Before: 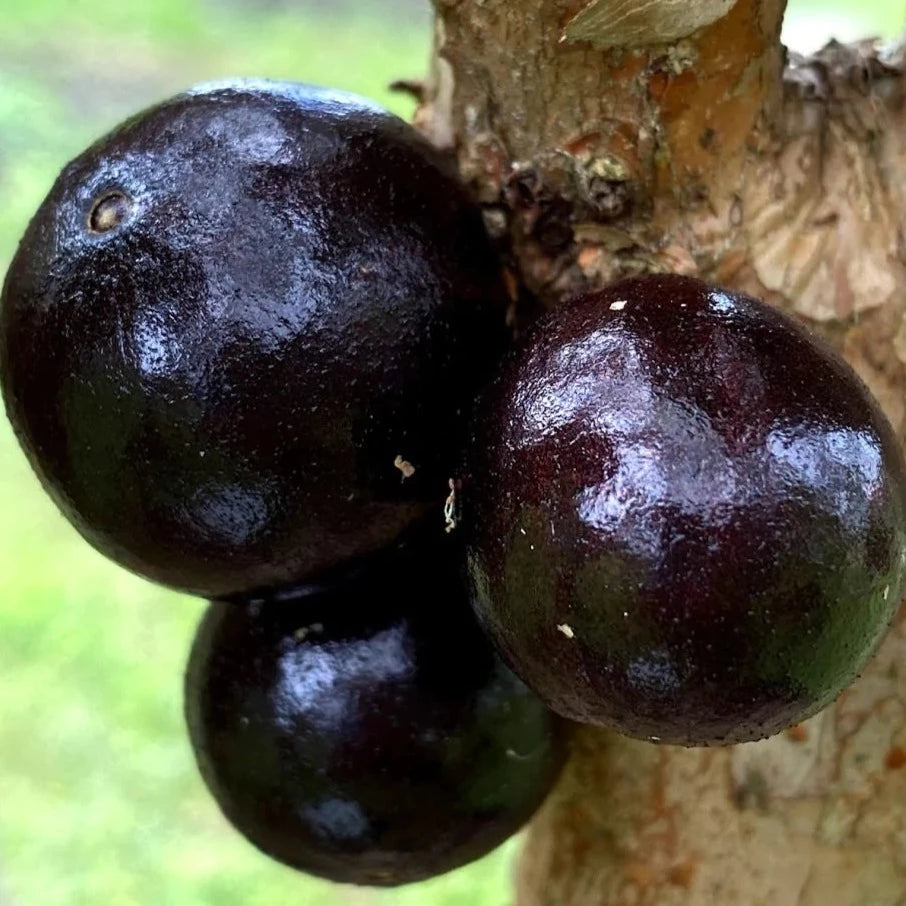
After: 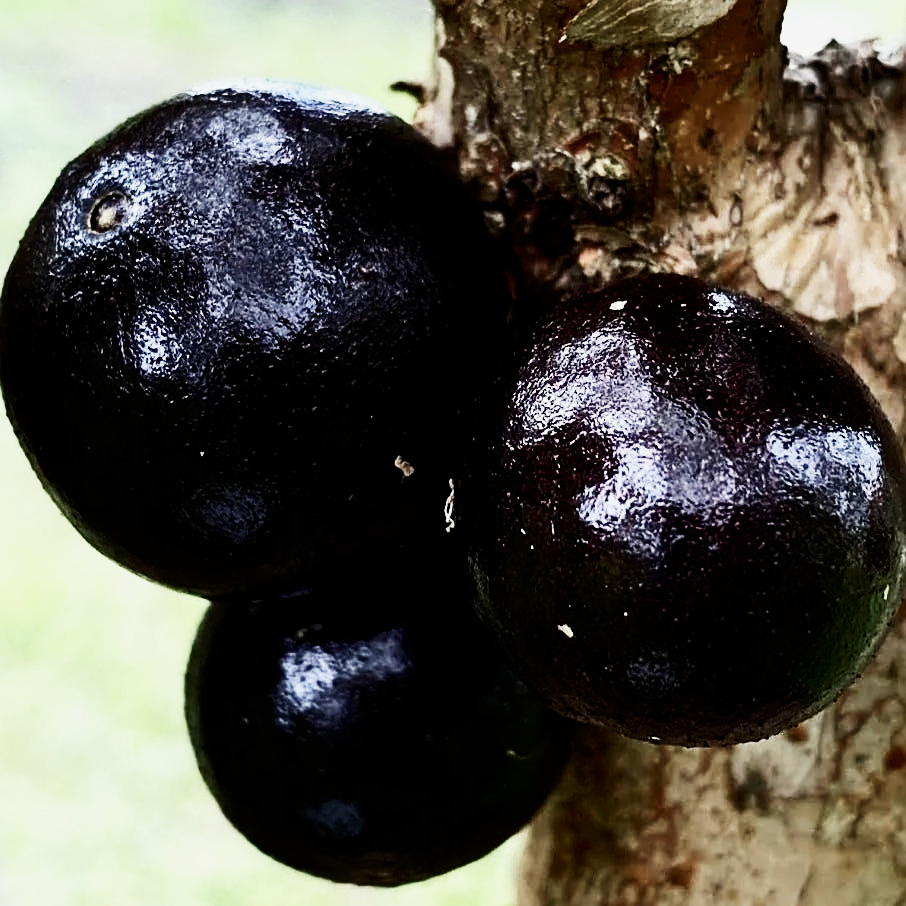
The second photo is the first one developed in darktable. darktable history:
exposure: black level correction -0.001, exposure 0.08 EV, compensate highlight preservation false
contrast brightness saturation: contrast 0.25, saturation -0.31
tone equalizer: on, module defaults
sigmoid: contrast 2, skew -0.2, preserve hue 0%, red attenuation 0.1, red rotation 0.035, green attenuation 0.1, green rotation -0.017, blue attenuation 0.15, blue rotation -0.052, base primaries Rec2020
sharpen: on, module defaults
